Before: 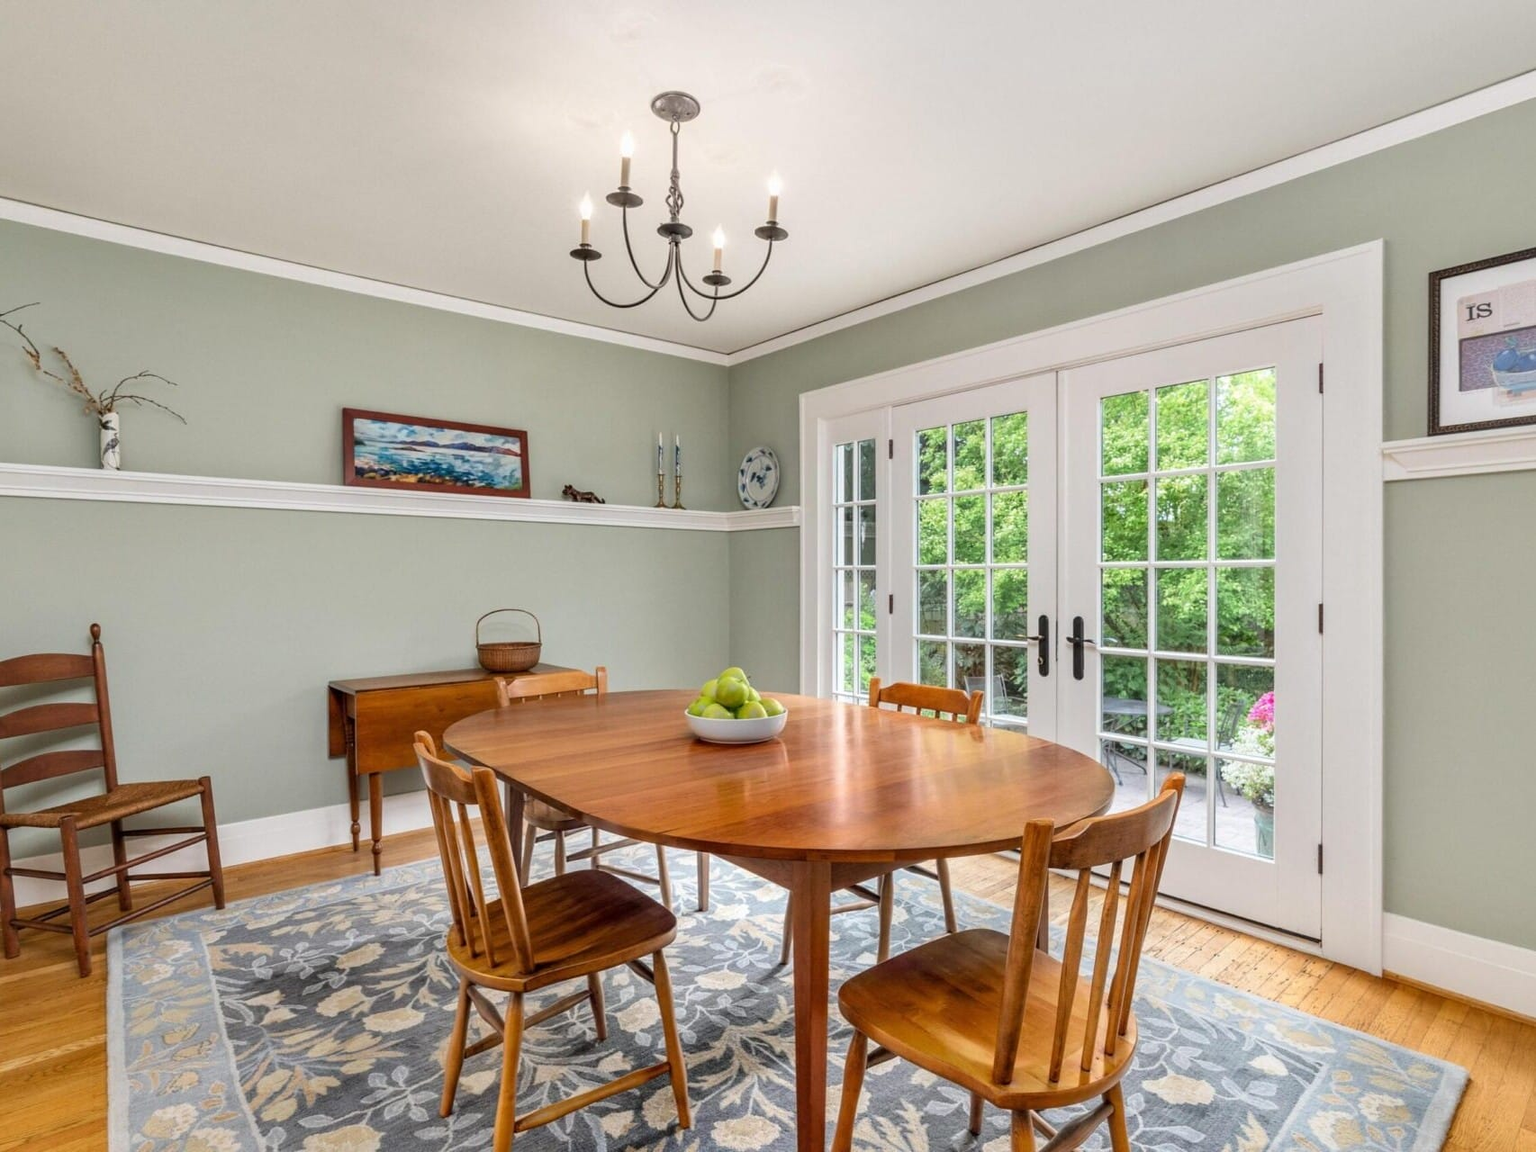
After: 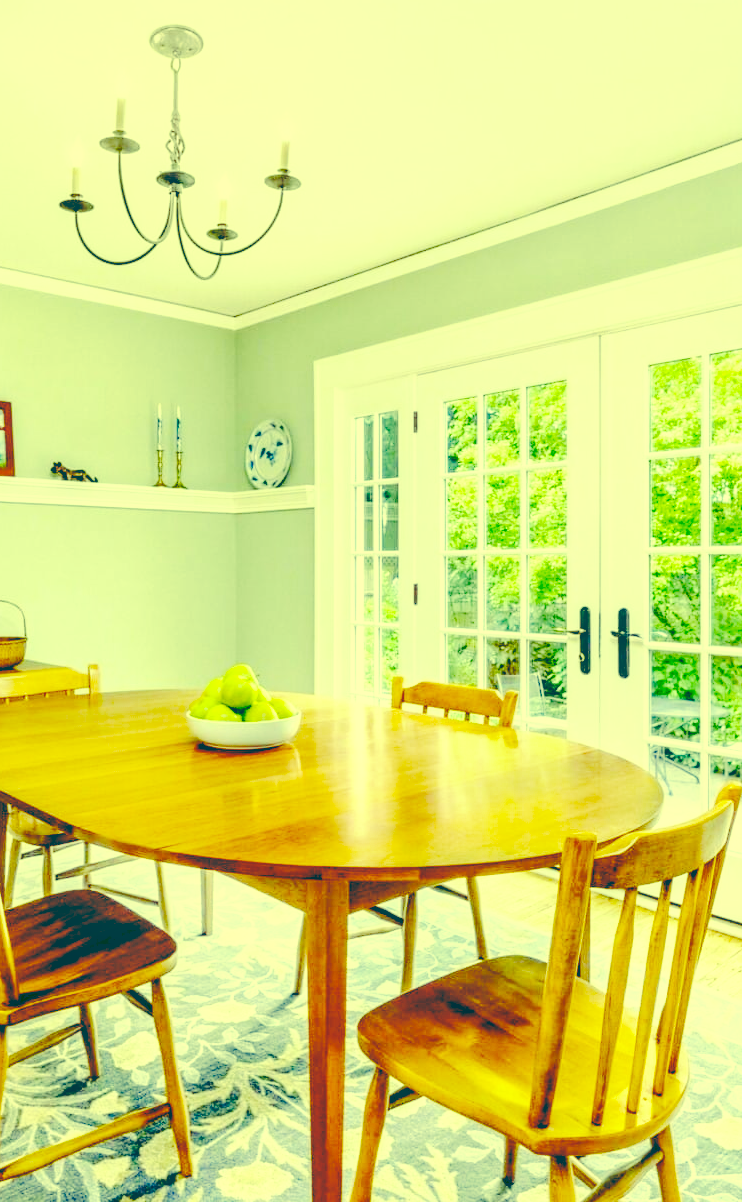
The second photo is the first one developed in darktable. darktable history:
color balance rgb: power › hue 171.22°, highlights gain › chroma 0.147%, highlights gain › hue 332.02°, perceptual saturation grading › global saturation 30.762%, perceptual brilliance grading › global brilliance 10.508%, perceptual brilliance grading › shadows 14.95%, global vibrance 23.783%
local contrast: on, module defaults
crop: left 33.667%, top 6.084%, right 22.839%
color correction: highlights a* -15.74, highlights b* 39.9, shadows a* -39.67, shadows b* -25.84
base curve: curves: ch0 [(0, 0) (0.032, 0.037) (0.105, 0.228) (0.435, 0.76) (0.856, 0.983) (1, 1)], preserve colors none
tone curve: curves: ch0 [(0, 0) (0.003, 0.195) (0.011, 0.196) (0.025, 0.196) (0.044, 0.196) (0.069, 0.196) (0.1, 0.196) (0.136, 0.197) (0.177, 0.207) (0.224, 0.224) (0.277, 0.268) (0.335, 0.336) (0.399, 0.424) (0.468, 0.533) (0.543, 0.632) (0.623, 0.715) (0.709, 0.789) (0.801, 0.85) (0.898, 0.906) (1, 1)], preserve colors none
